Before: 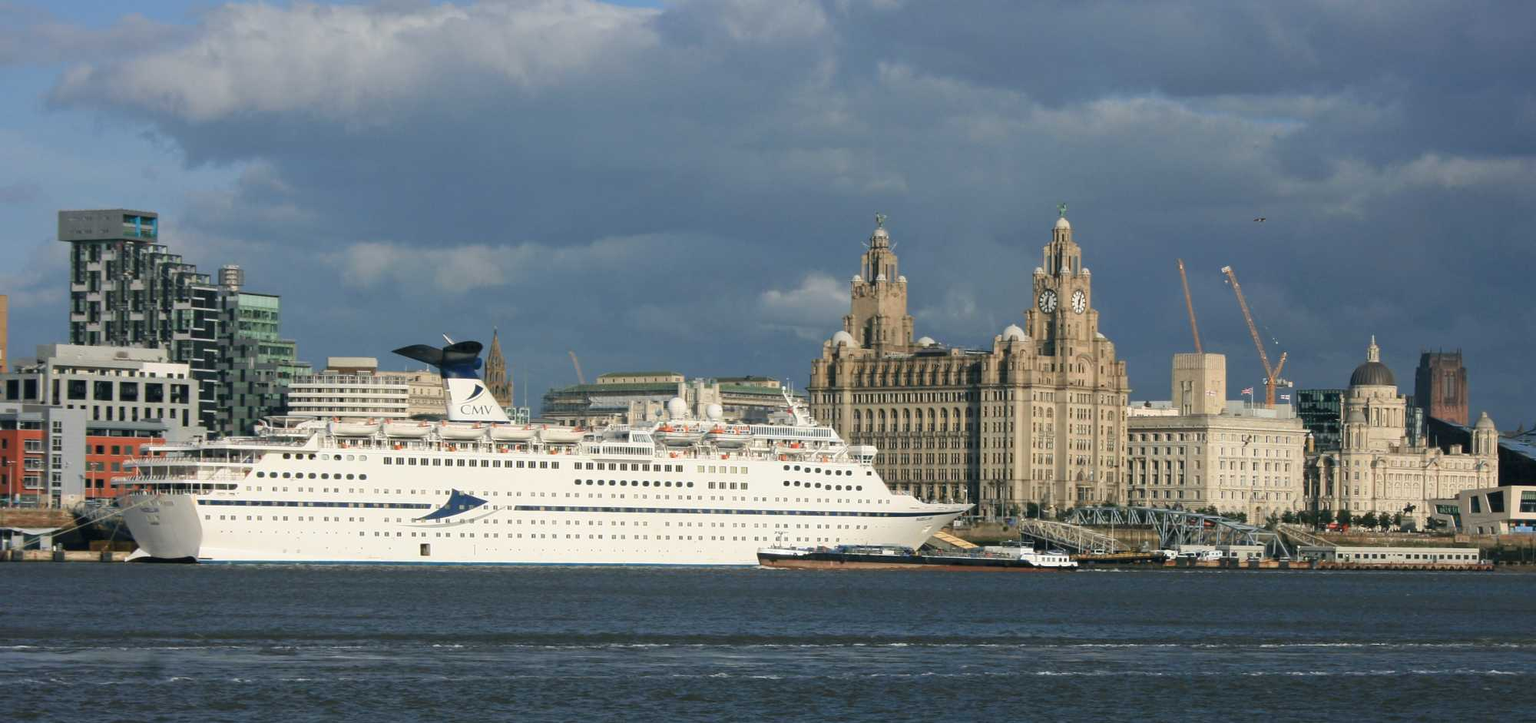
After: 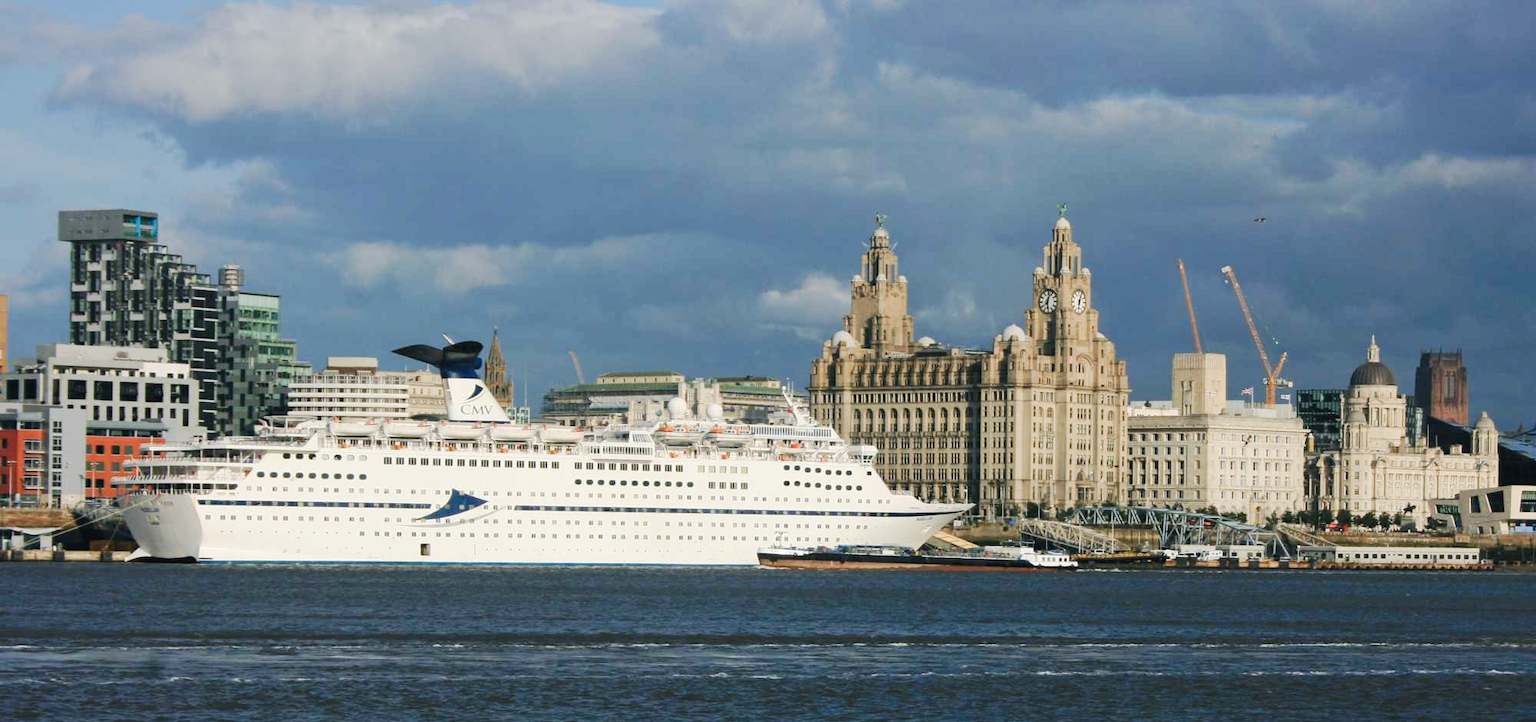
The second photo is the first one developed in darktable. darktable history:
white balance: emerald 1
tone curve: curves: ch0 [(0, 0) (0.003, 0.019) (0.011, 0.022) (0.025, 0.029) (0.044, 0.041) (0.069, 0.06) (0.1, 0.09) (0.136, 0.123) (0.177, 0.163) (0.224, 0.206) (0.277, 0.268) (0.335, 0.35) (0.399, 0.436) (0.468, 0.526) (0.543, 0.624) (0.623, 0.713) (0.709, 0.779) (0.801, 0.845) (0.898, 0.912) (1, 1)], preserve colors none
